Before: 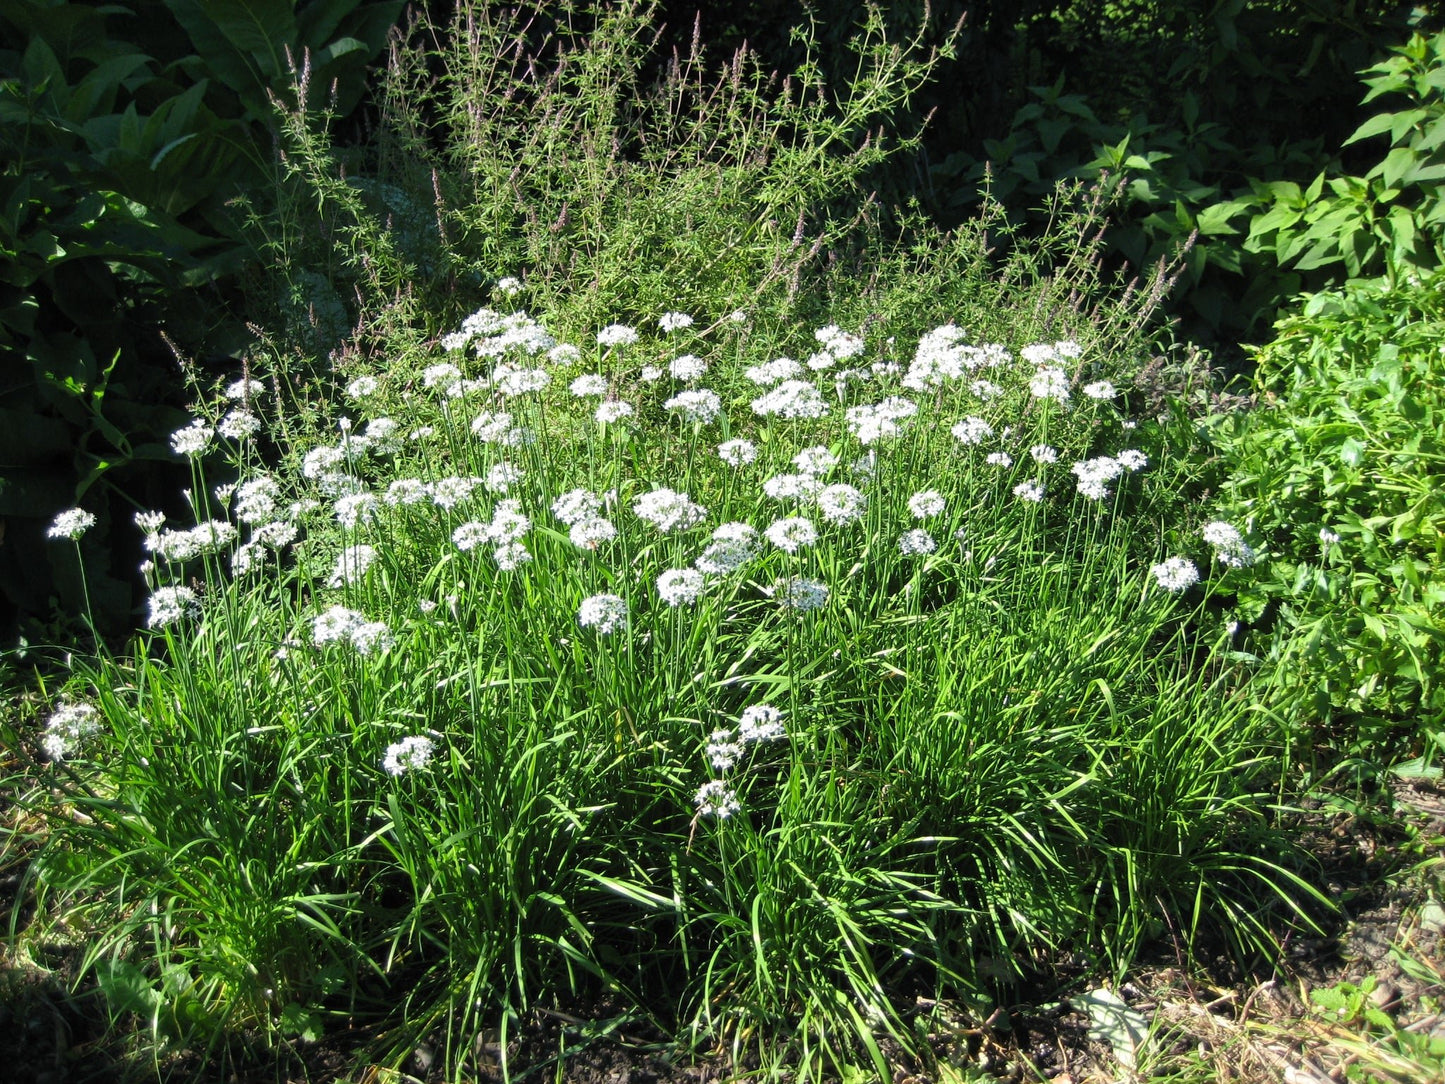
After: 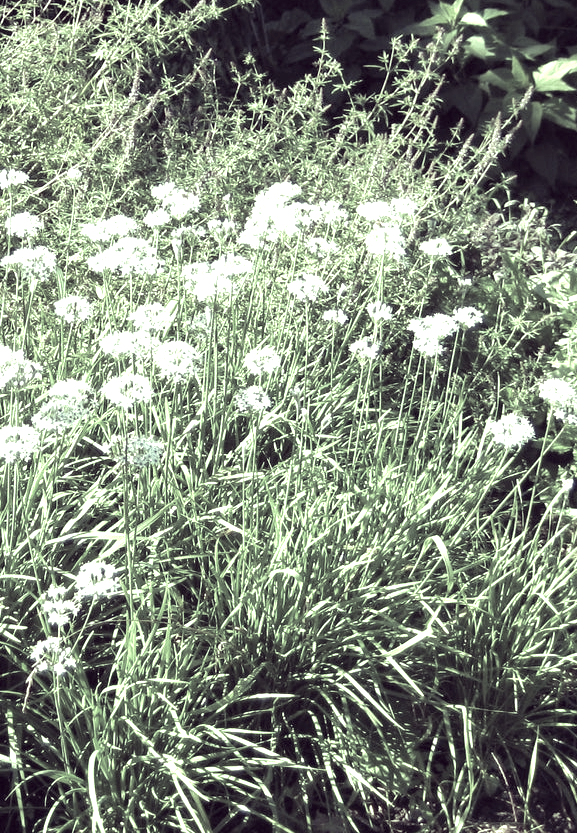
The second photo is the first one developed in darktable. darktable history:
crop: left 46.002%, top 13.204%, right 14.035%, bottom 9.929%
velvia: on, module defaults
color correction: highlights a* -20.27, highlights b* 20.71, shadows a* 19.8, shadows b* -19.93, saturation 0.415
color balance rgb: perceptual saturation grading › global saturation -28.012%, perceptual saturation grading › highlights -20.783%, perceptual saturation grading › mid-tones -23.747%, perceptual saturation grading › shadows -24.154%, global vibrance 25.179%
exposure: exposure 1 EV, compensate highlight preservation false
